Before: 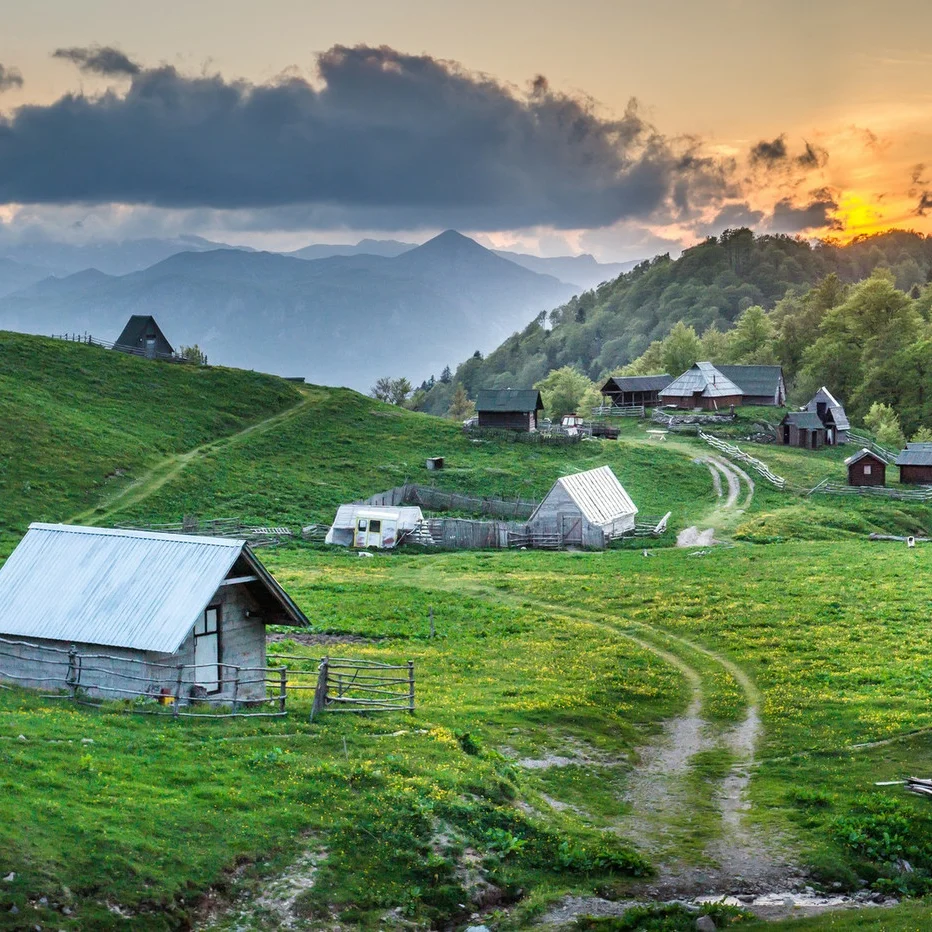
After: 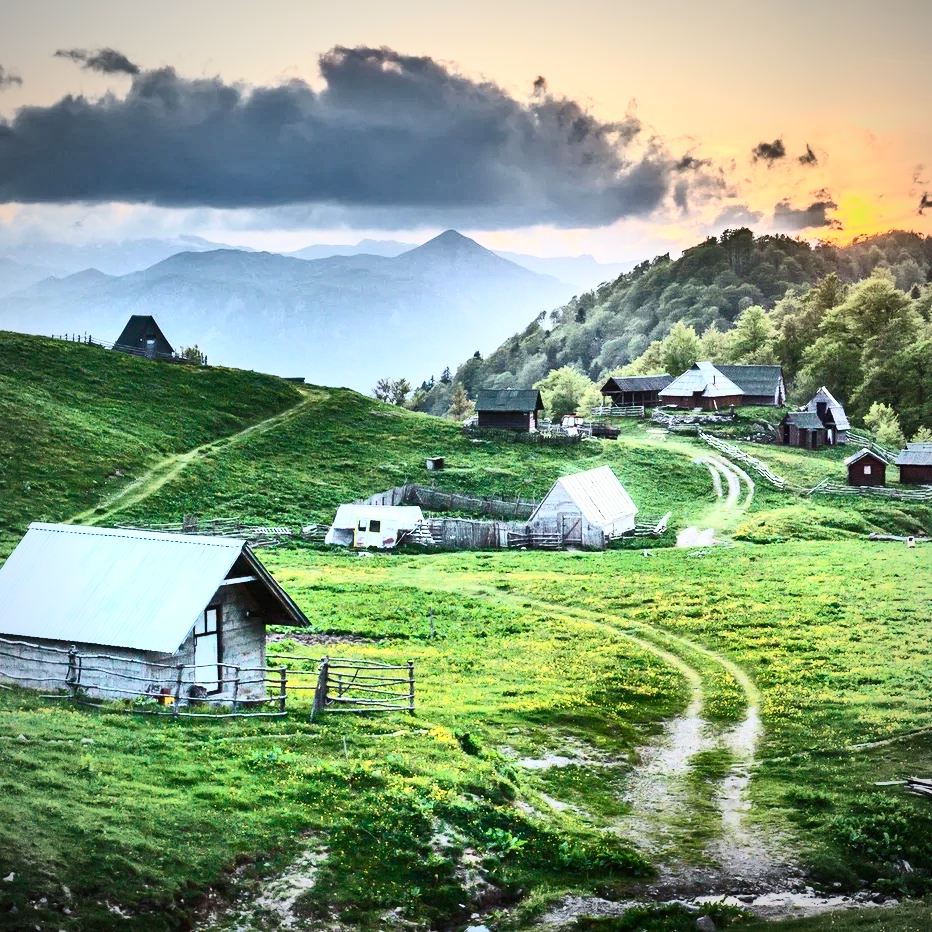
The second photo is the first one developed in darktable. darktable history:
contrast brightness saturation: contrast 0.62, brightness 0.34, saturation 0.14
vignetting: fall-off radius 60%, automatic ratio true
